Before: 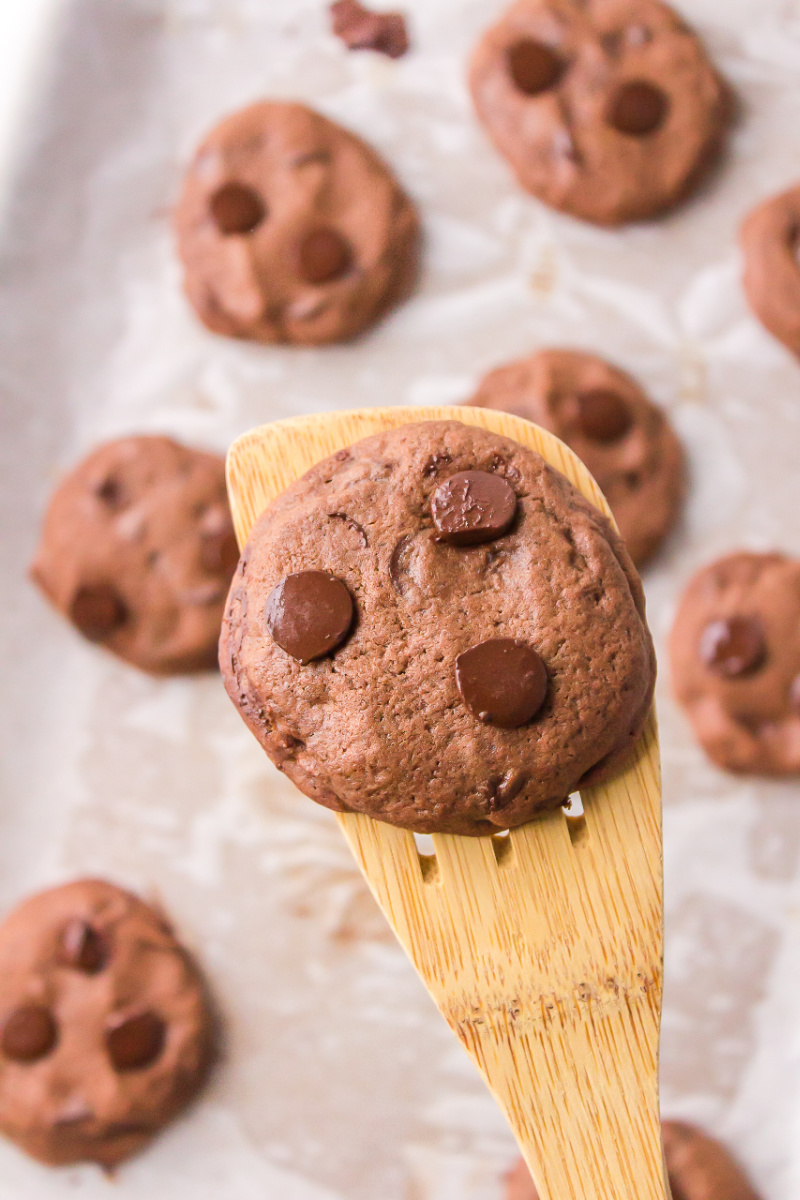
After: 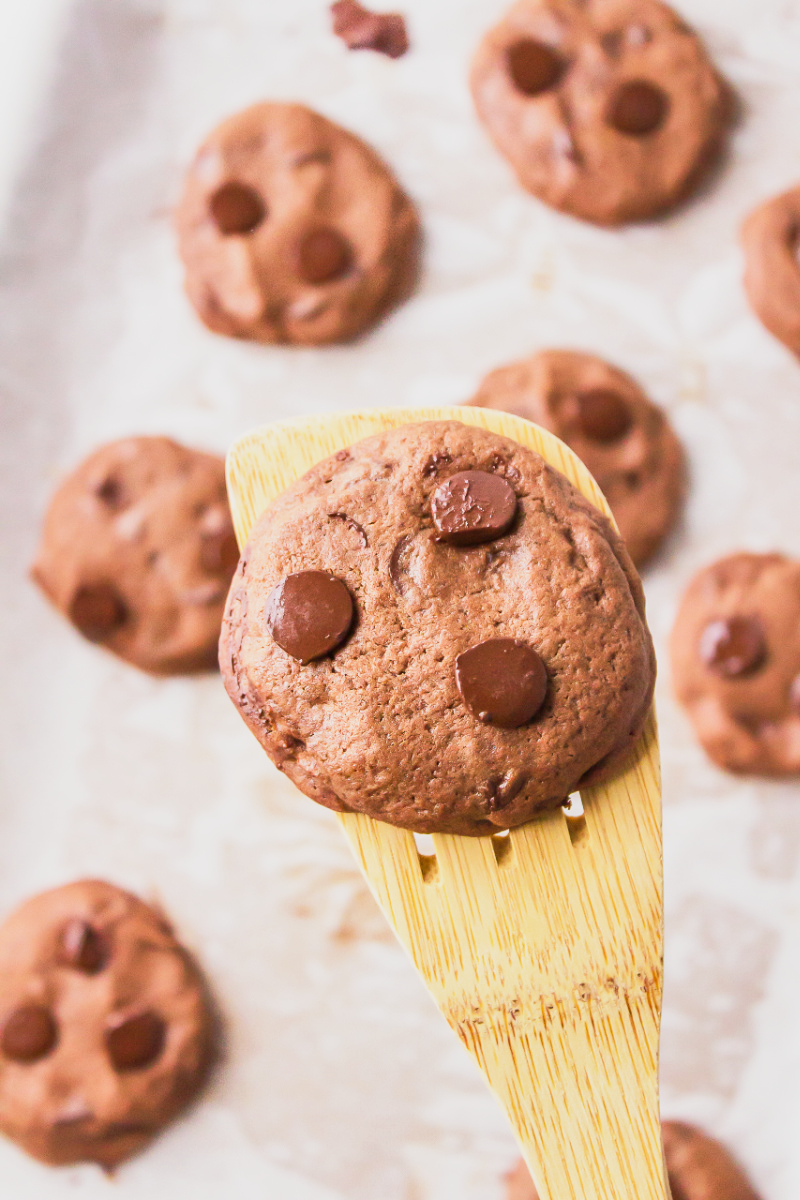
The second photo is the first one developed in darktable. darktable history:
shadows and highlights: shadows 37.27, highlights -28.18, soften with gaussian
base curve: curves: ch0 [(0, 0) (0.088, 0.125) (0.176, 0.251) (0.354, 0.501) (0.613, 0.749) (1, 0.877)], preserve colors none
